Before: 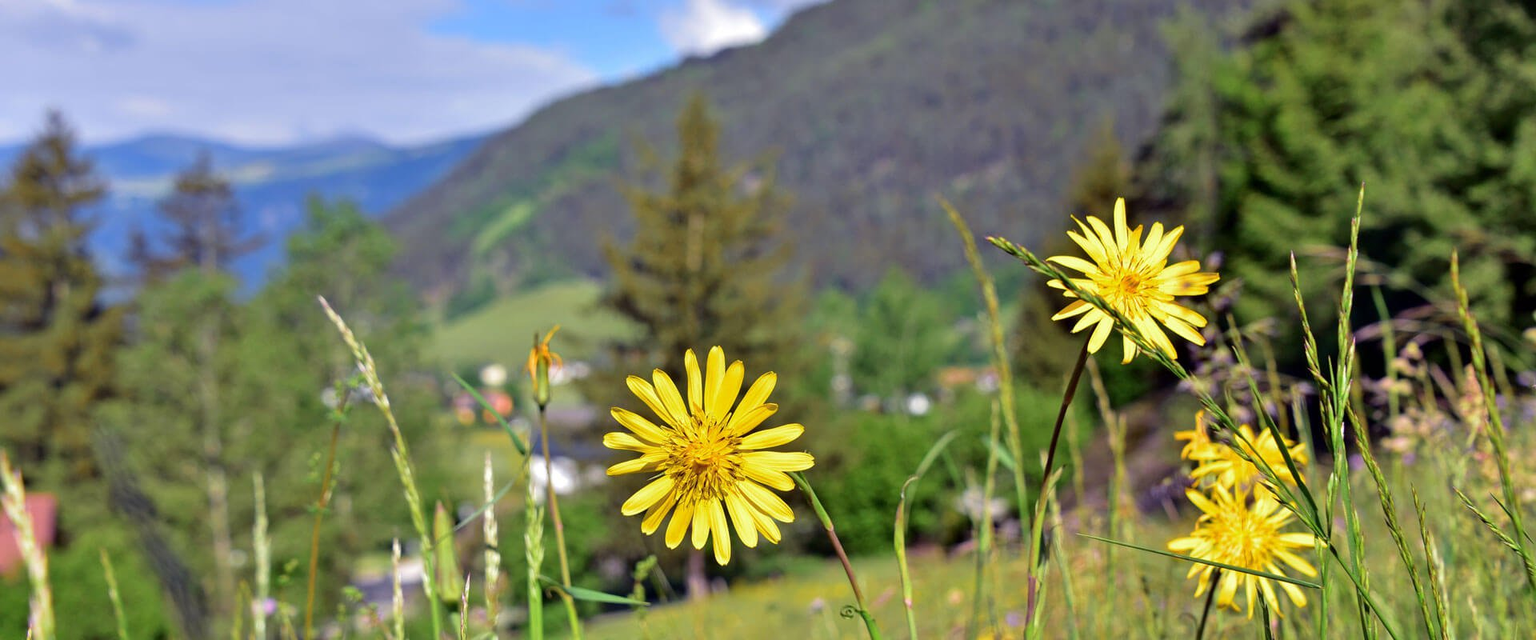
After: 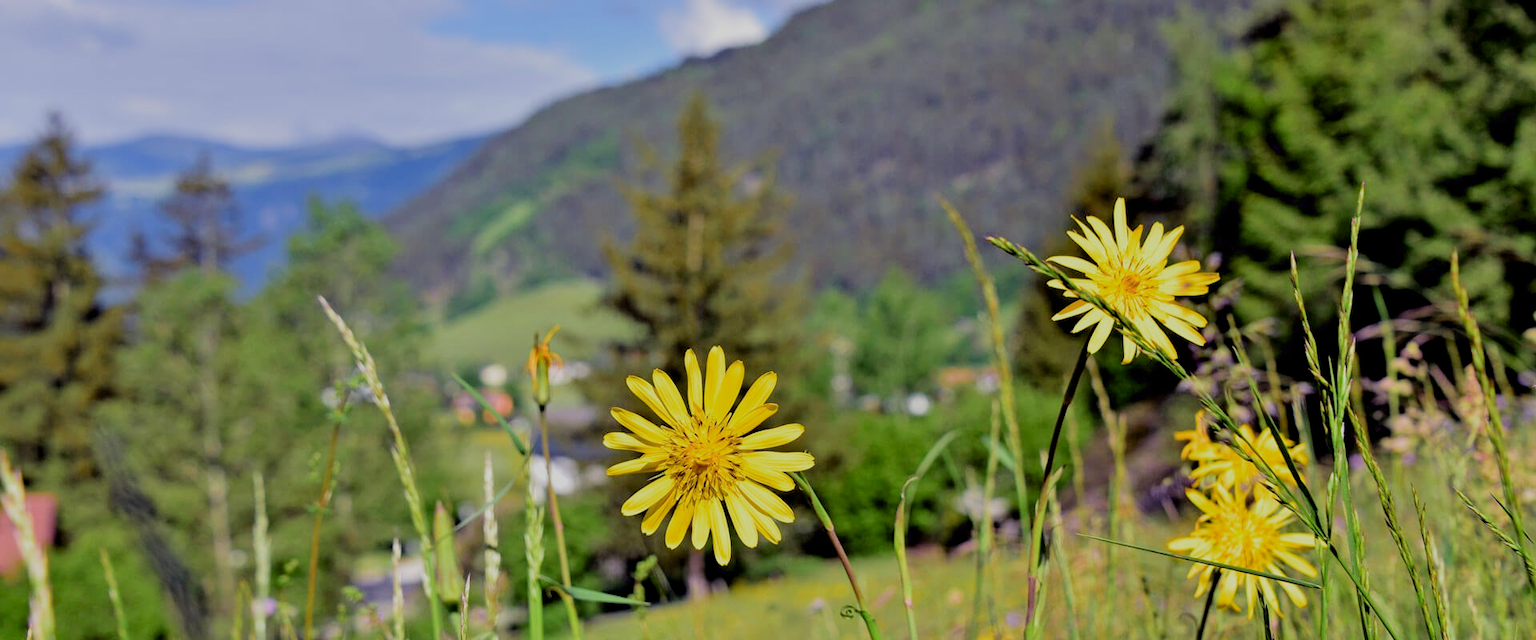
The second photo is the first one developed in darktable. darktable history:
filmic rgb: black relative exposure -8.54 EV, white relative exposure 5.52 EV, hardness 3.39, contrast 1.016
exposure: black level correction 0.011, compensate highlight preservation false
